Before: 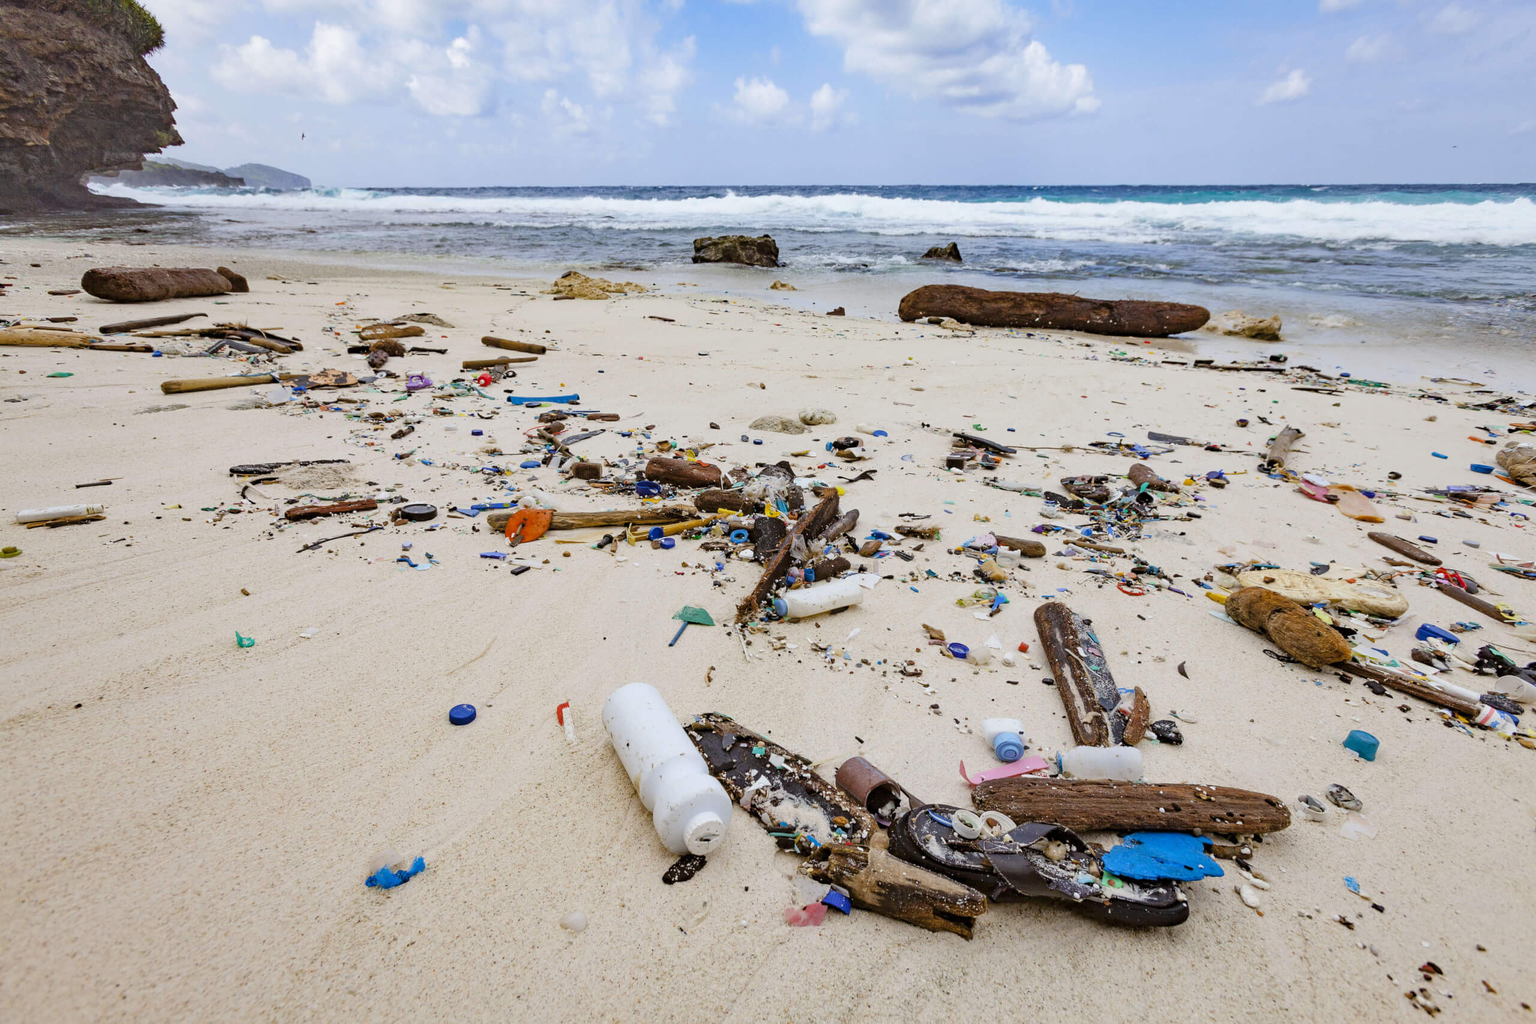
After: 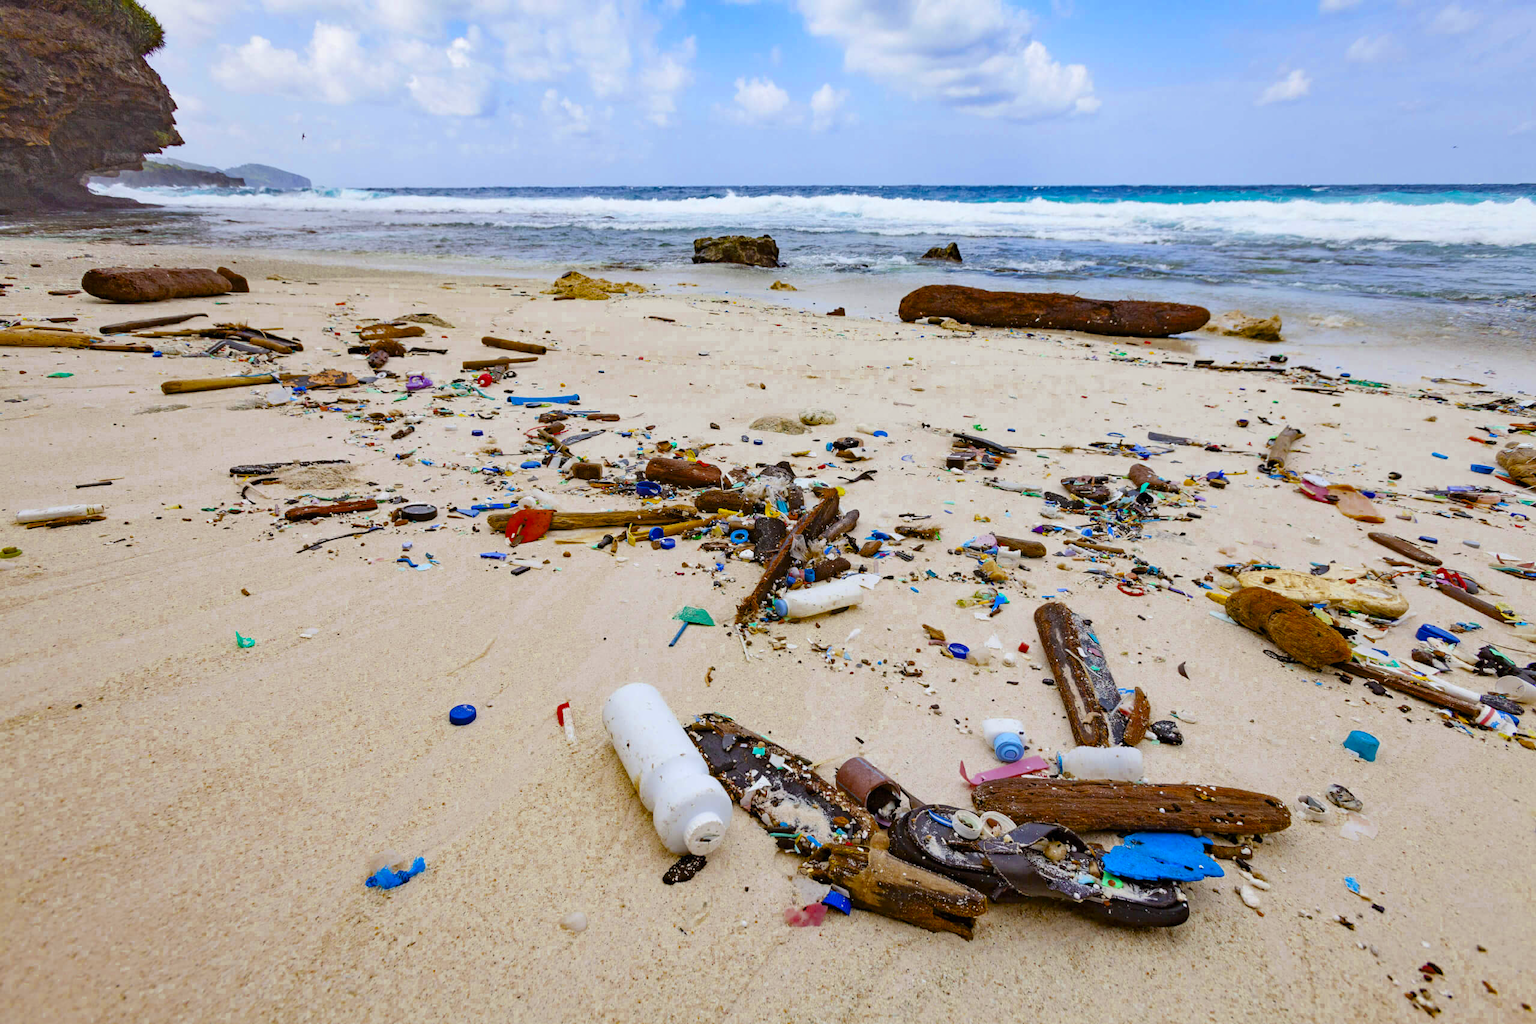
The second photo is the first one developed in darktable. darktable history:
color zones: curves: ch0 [(0.11, 0.396) (0.195, 0.36) (0.25, 0.5) (0.303, 0.412) (0.357, 0.544) (0.75, 0.5) (0.967, 0.328)]; ch1 [(0, 0.468) (0.112, 0.512) (0.202, 0.6) (0.25, 0.5) (0.307, 0.352) (0.357, 0.544) (0.75, 0.5) (0.963, 0.524)]
tone equalizer: on, module defaults
color balance rgb: linear chroma grading › global chroma 15%, perceptual saturation grading › global saturation 30%
